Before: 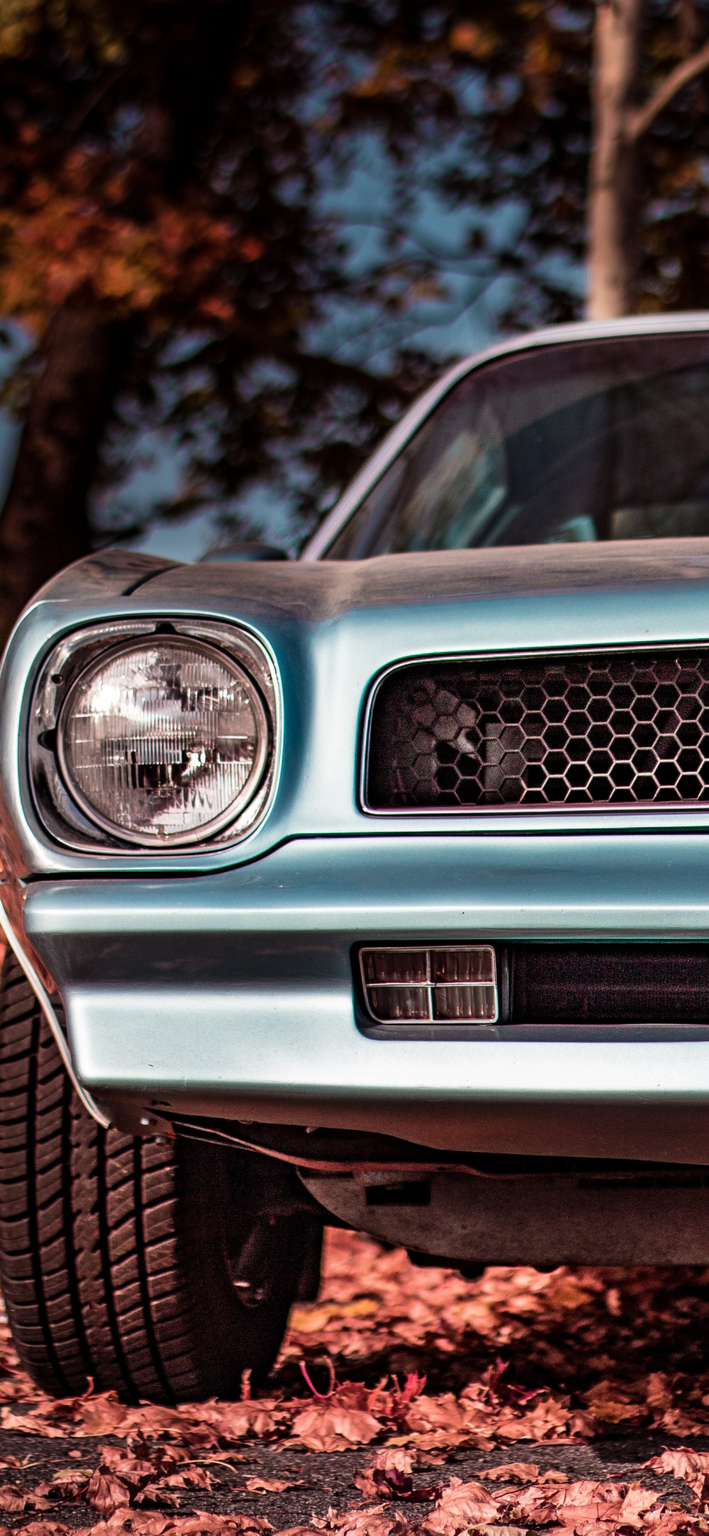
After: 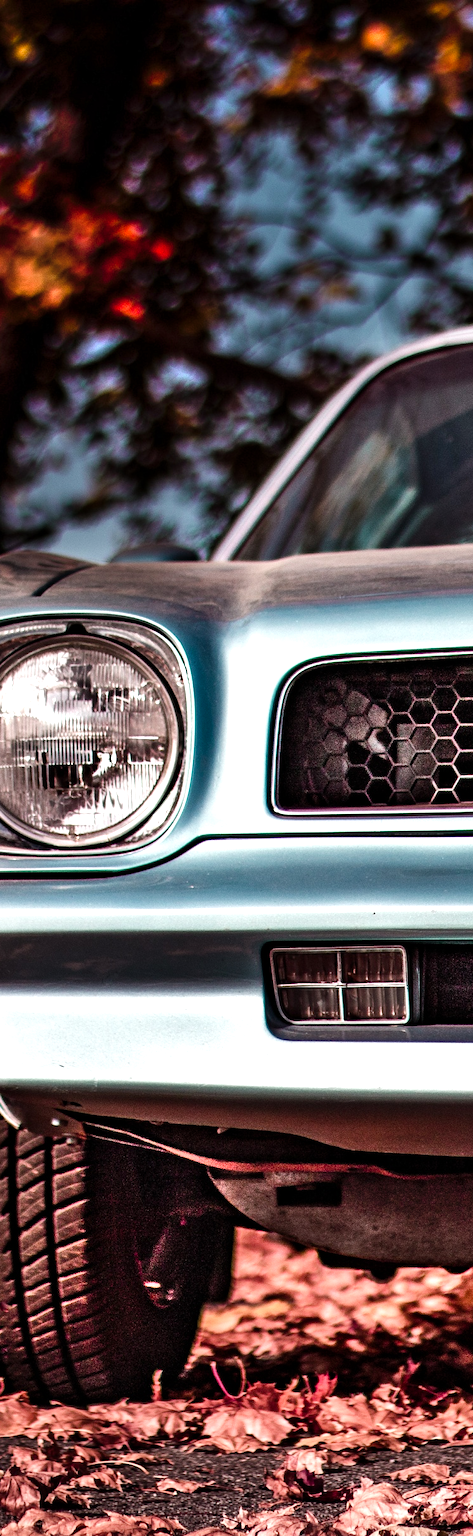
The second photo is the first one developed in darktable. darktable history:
crop and rotate: left 12.688%, right 20.573%
color balance rgb: linear chroma grading › shadows -7.064%, linear chroma grading › highlights -6.3%, linear chroma grading › global chroma -10.248%, linear chroma grading › mid-tones -7.604%, perceptual saturation grading › global saturation 0.544%, perceptual saturation grading › highlights -17.211%, perceptual saturation grading › mid-tones 33.301%, perceptual saturation grading › shadows 50.413%
shadows and highlights: radius 47.14, white point adjustment 6.79, compress 79.28%, soften with gaussian
tone equalizer: -8 EV -0.378 EV, -7 EV -0.39 EV, -6 EV -0.322 EV, -5 EV -0.235 EV, -3 EV 0.253 EV, -2 EV 0.351 EV, -1 EV 0.383 EV, +0 EV 0.431 EV, edges refinement/feathering 500, mask exposure compensation -1.57 EV, preserve details no
base curve: preserve colors none
